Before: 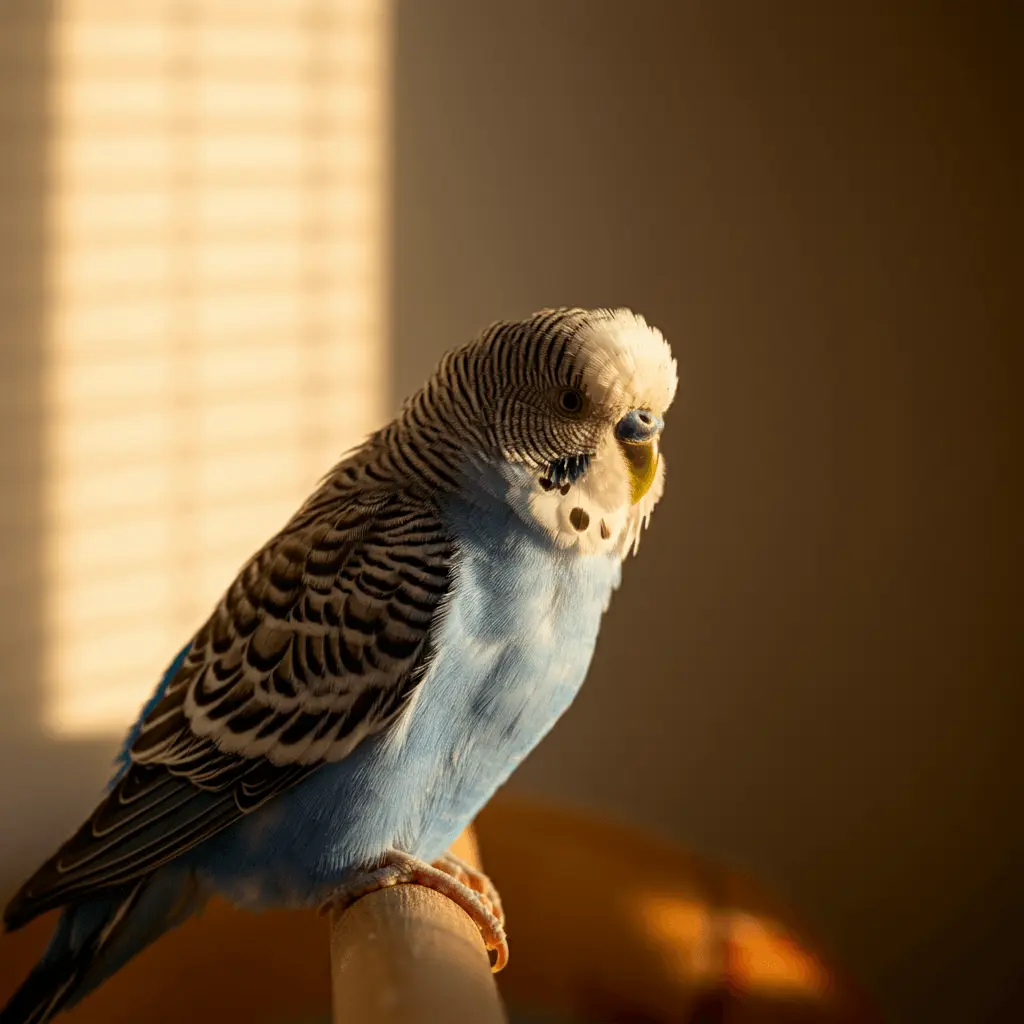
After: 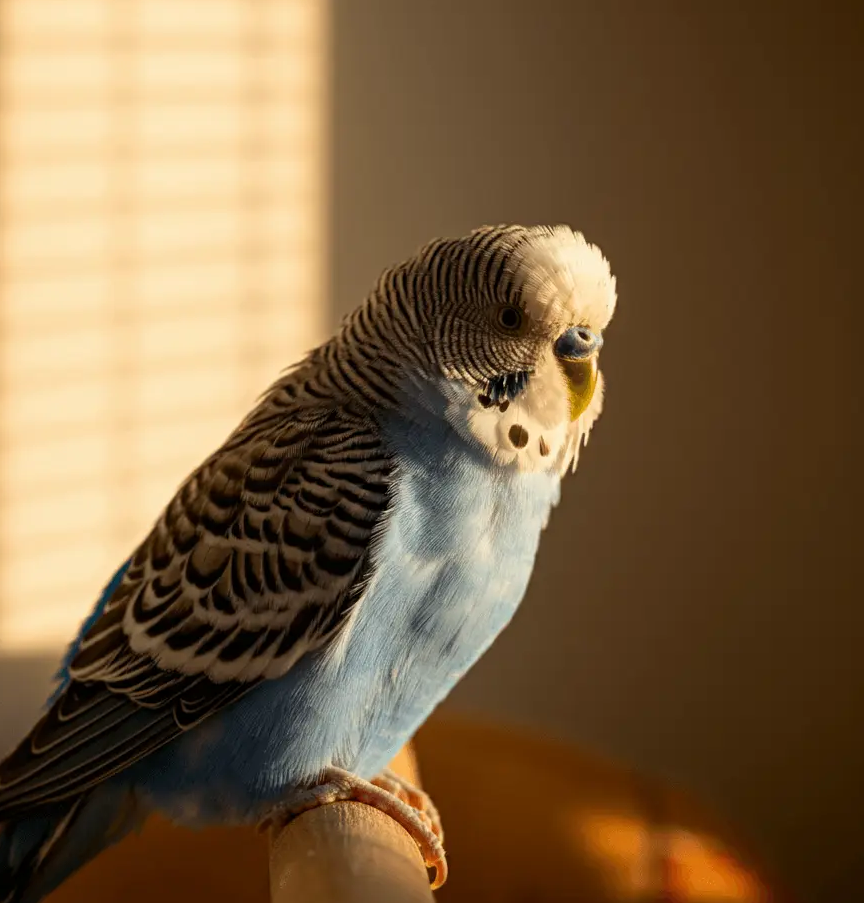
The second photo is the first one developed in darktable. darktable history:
crop: left 6.038%, top 8.139%, right 9.536%, bottom 3.601%
